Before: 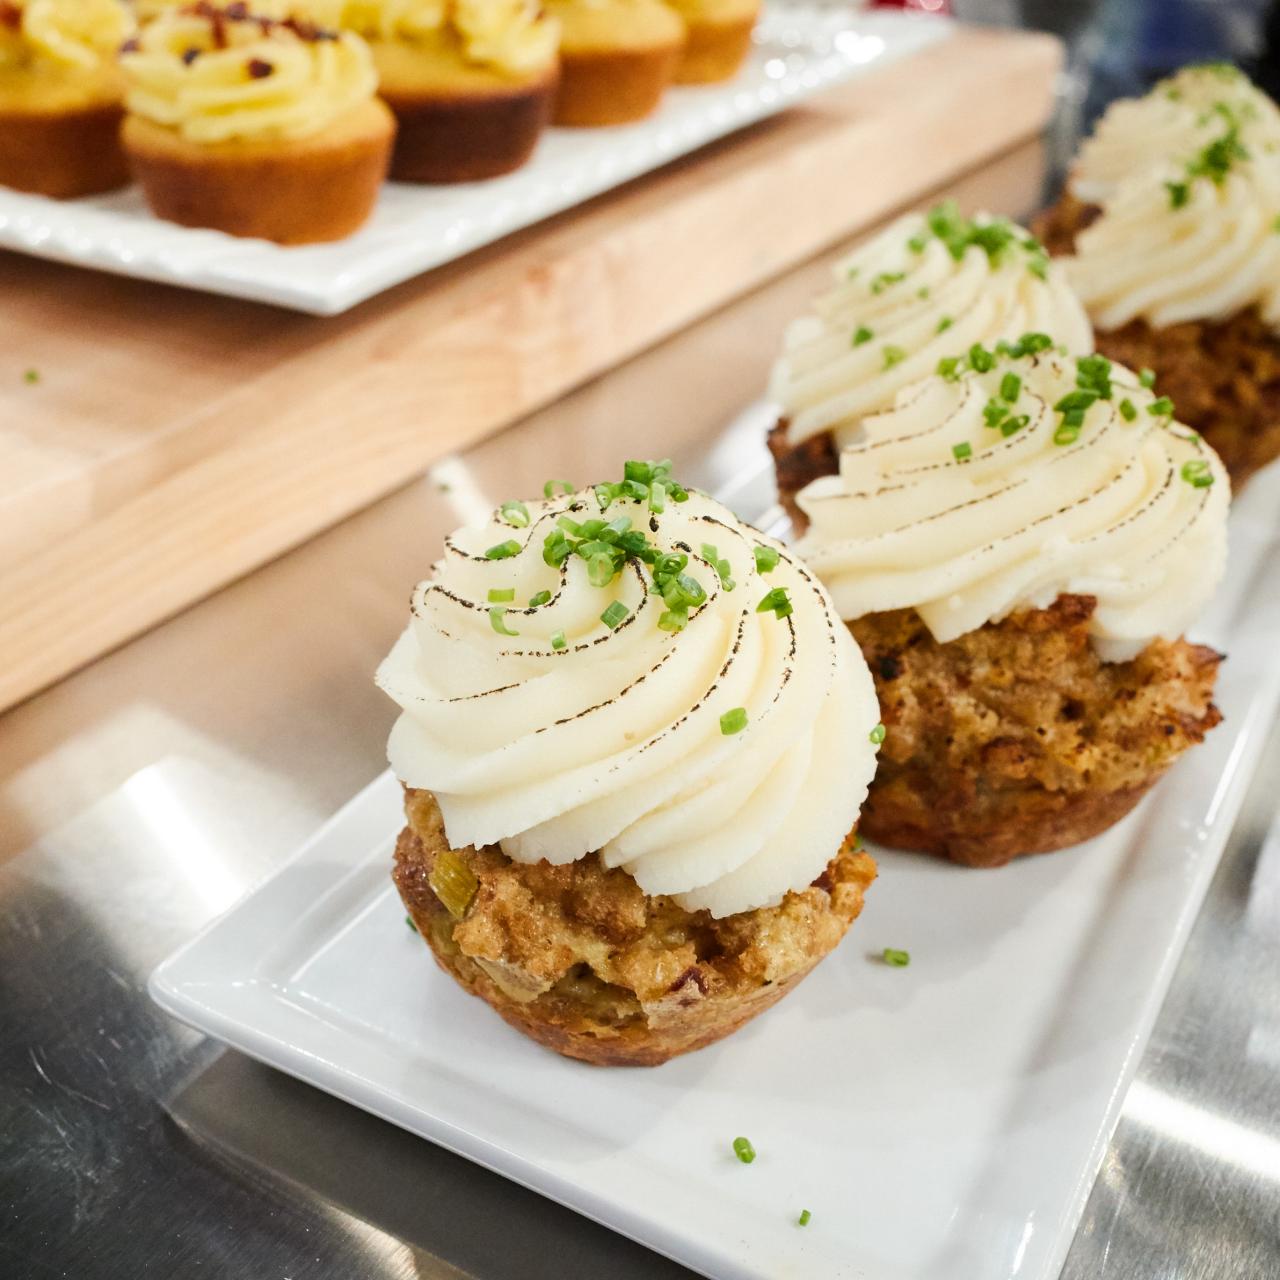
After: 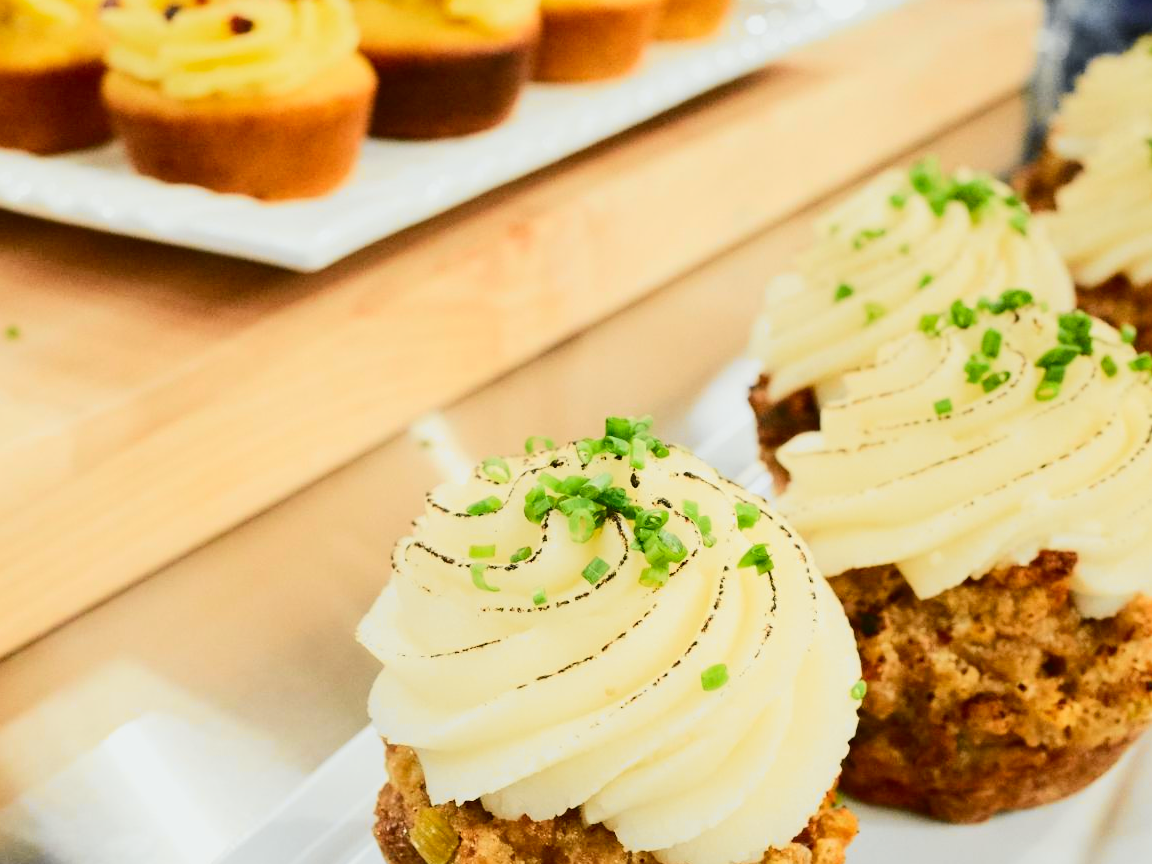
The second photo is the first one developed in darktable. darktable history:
tone curve: curves: ch0 [(0, 0.03) (0.113, 0.087) (0.207, 0.184) (0.515, 0.612) (0.712, 0.793) (1, 0.946)]; ch1 [(0, 0) (0.172, 0.123) (0.317, 0.279) (0.414, 0.382) (0.476, 0.479) (0.505, 0.498) (0.534, 0.534) (0.621, 0.65) (0.709, 0.764) (1, 1)]; ch2 [(0, 0) (0.411, 0.424) (0.505, 0.505) (0.521, 0.524) (0.537, 0.57) (0.65, 0.699) (1, 1)], color space Lab, independent channels, preserve colors none
crop: left 1.509%, top 3.452%, right 7.696%, bottom 28.452%
